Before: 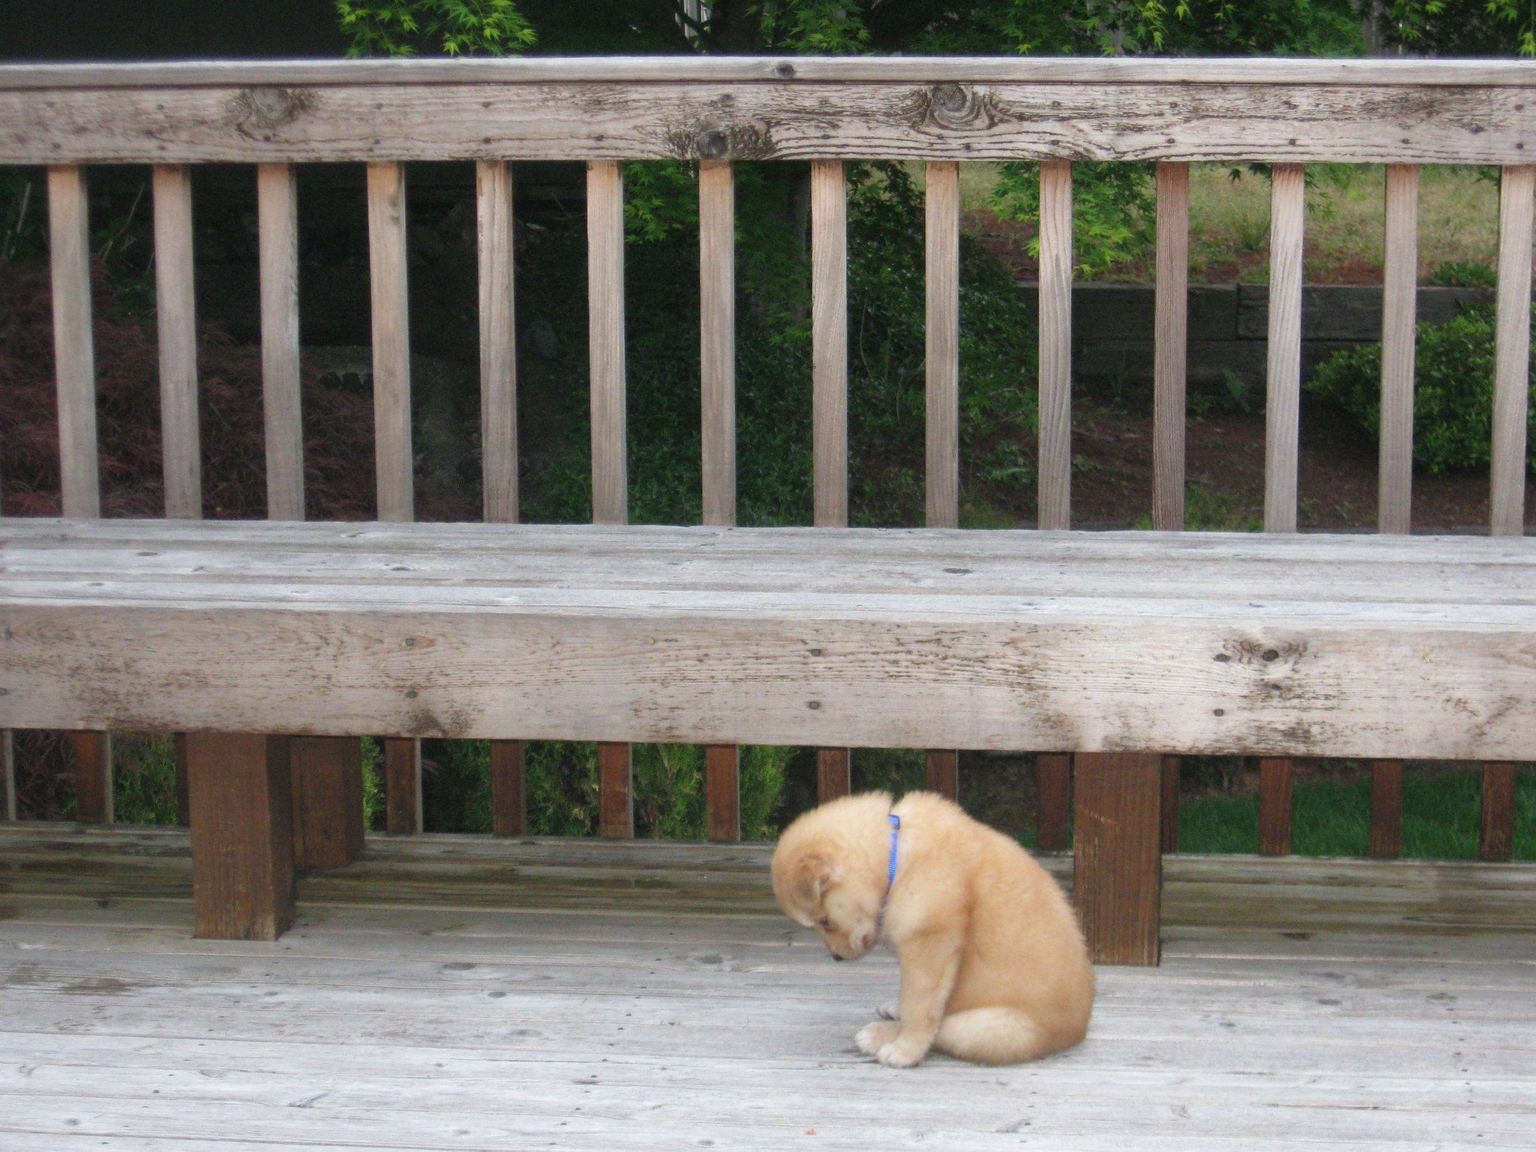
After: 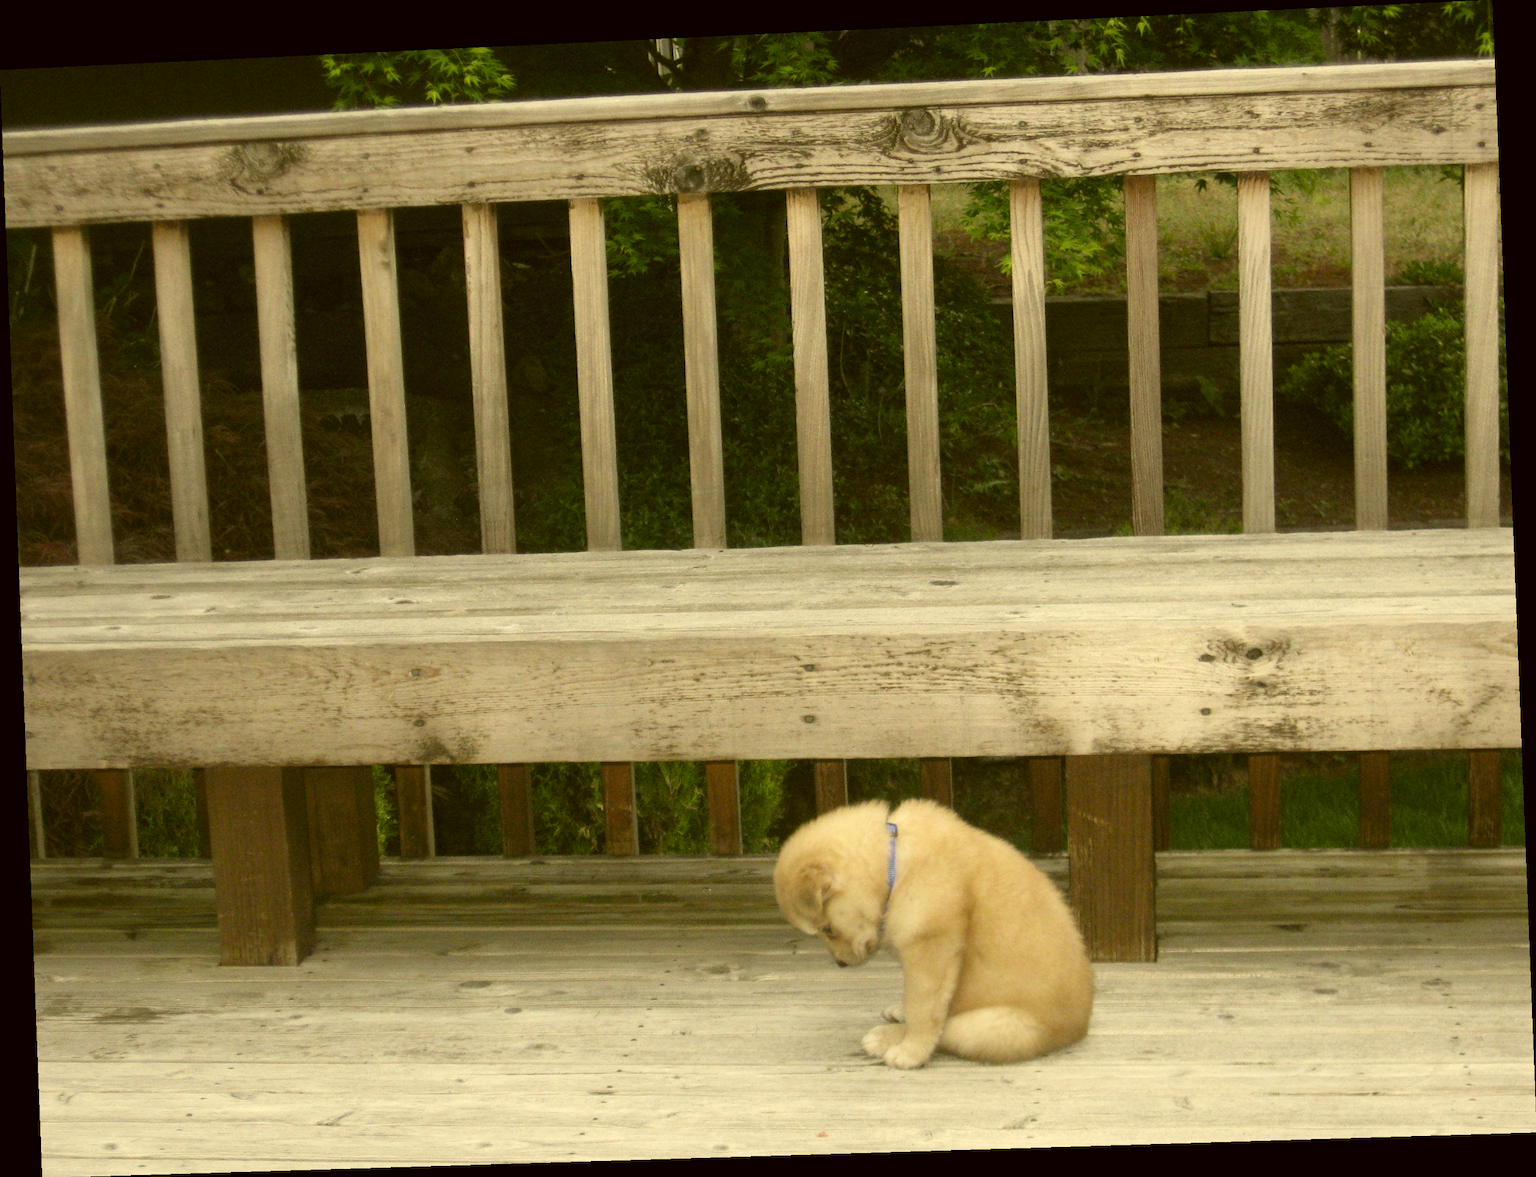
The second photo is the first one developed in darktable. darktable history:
color correction: highlights a* 0.162, highlights b* 29.53, shadows a* -0.162, shadows b* 21.09
rotate and perspective: rotation -2.22°, lens shift (horizontal) -0.022, automatic cropping off
contrast brightness saturation: contrast 0.1, saturation -0.3
